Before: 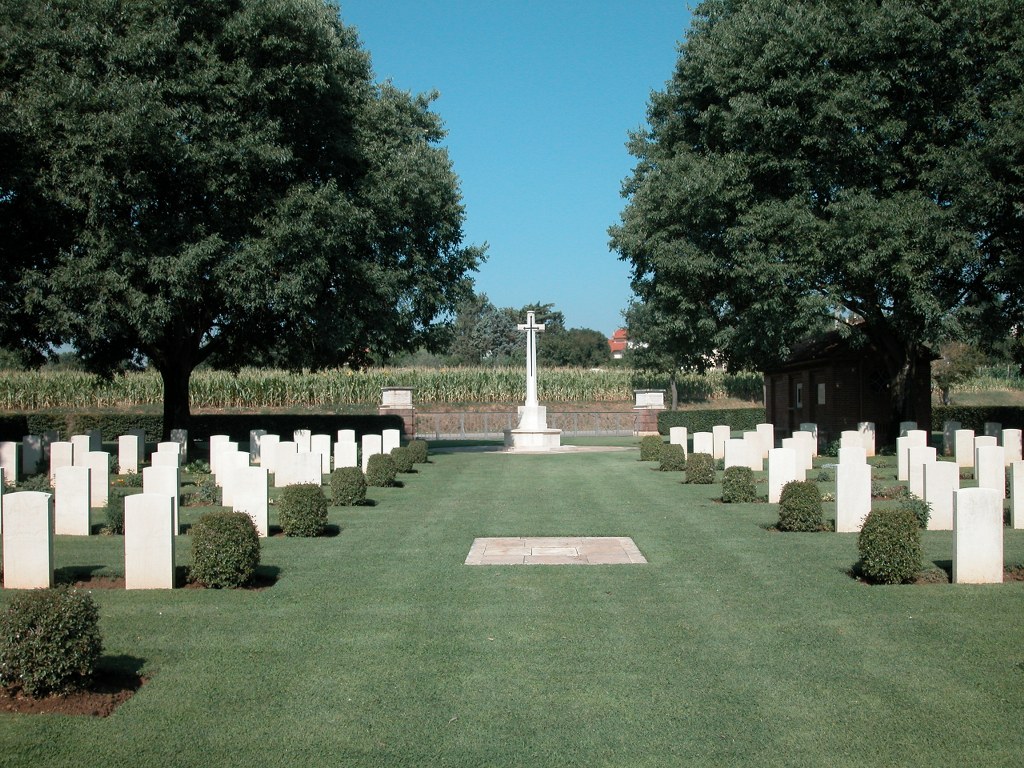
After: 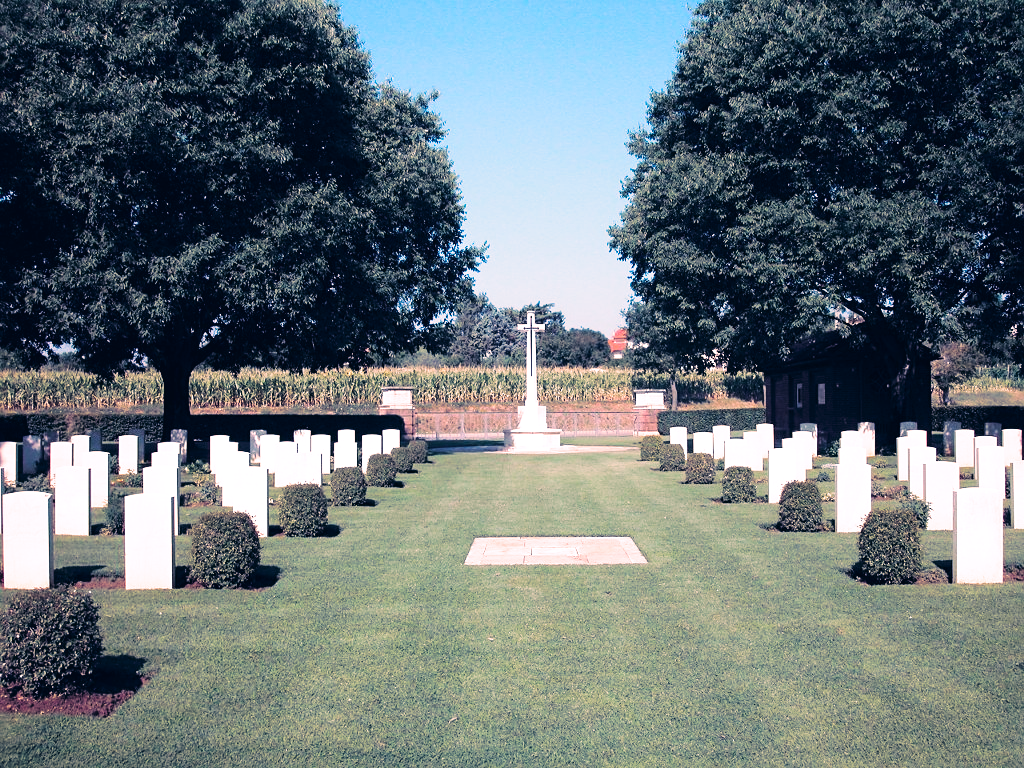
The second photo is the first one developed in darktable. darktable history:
sharpen: amount 0.2
split-toning: shadows › hue 255.6°, shadows › saturation 0.66, highlights › hue 43.2°, highlights › saturation 0.68, balance -50.1
color correction: highlights a* 17.03, highlights b* 0.205, shadows a* -15.38, shadows b* -14.56, saturation 1.5
base curve: curves: ch0 [(0, 0) (0.028, 0.03) (0.121, 0.232) (0.46, 0.748) (0.859, 0.968) (1, 1)], preserve colors none
